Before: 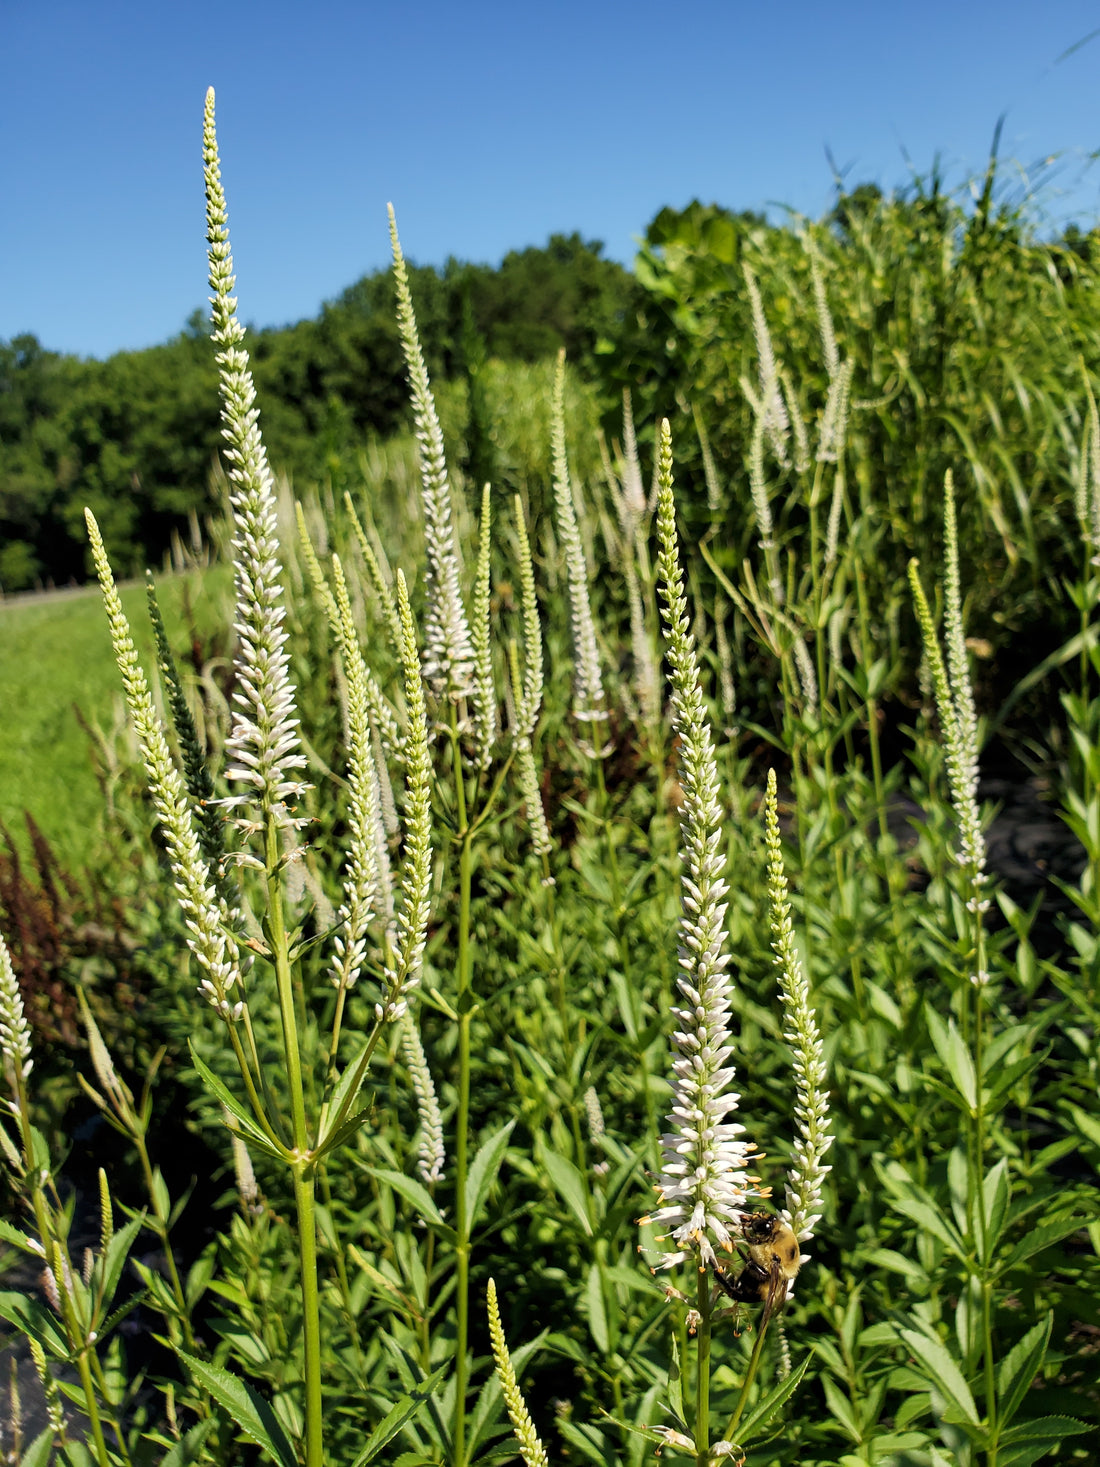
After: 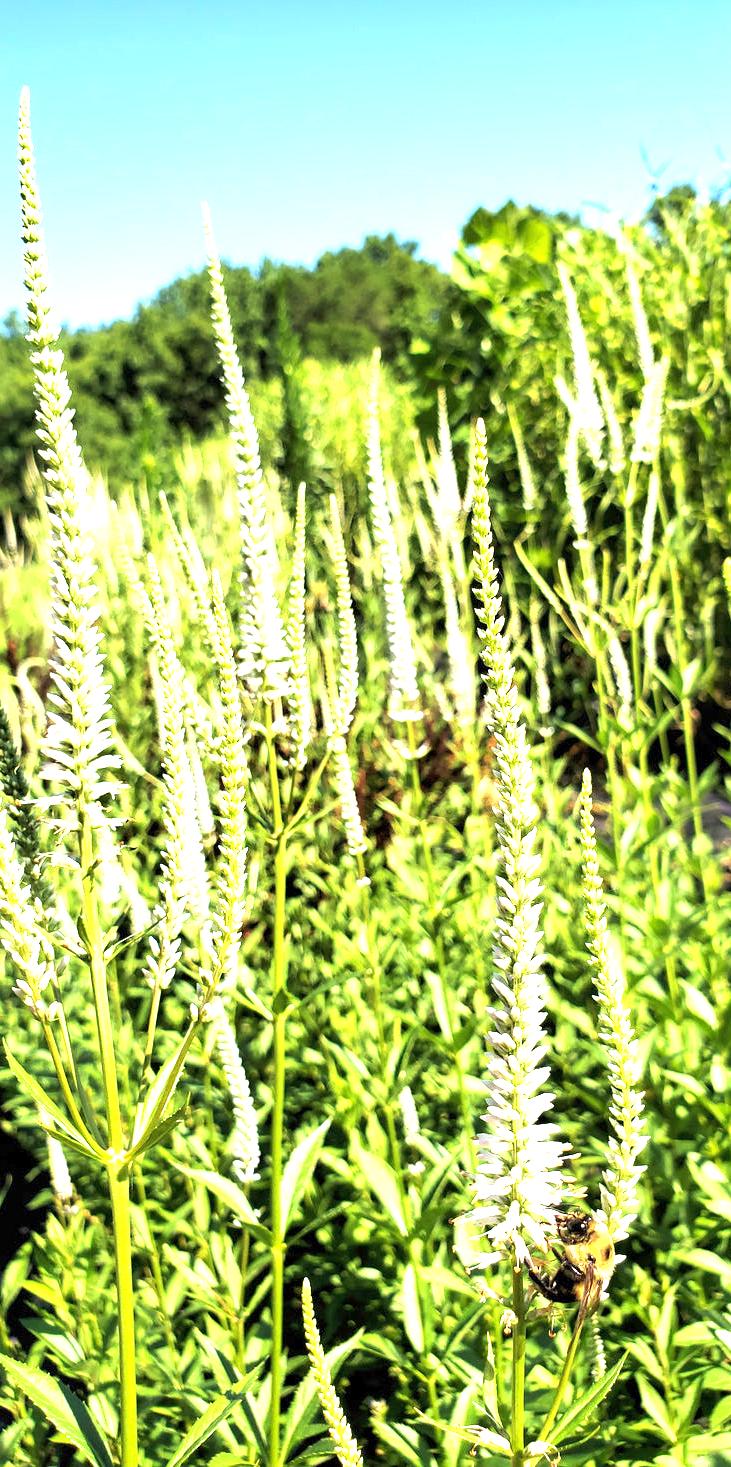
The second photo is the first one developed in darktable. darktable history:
exposure: exposure 2 EV, compensate exposure bias true, compensate highlight preservation false
crop: left 16.899%, right 16.556%
